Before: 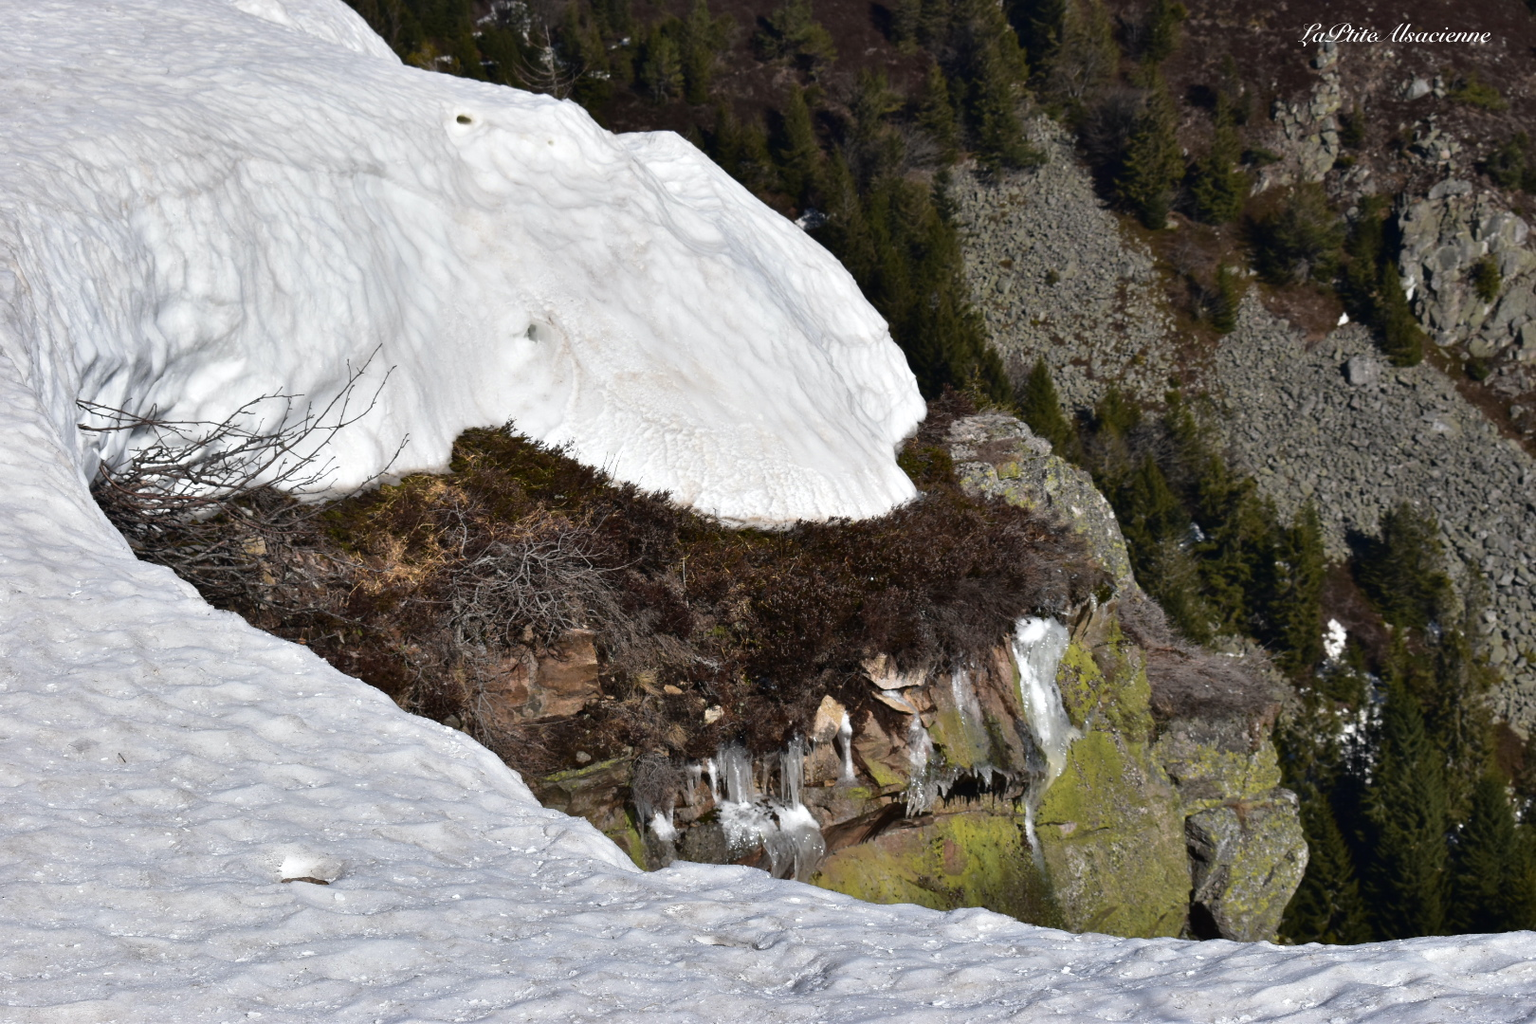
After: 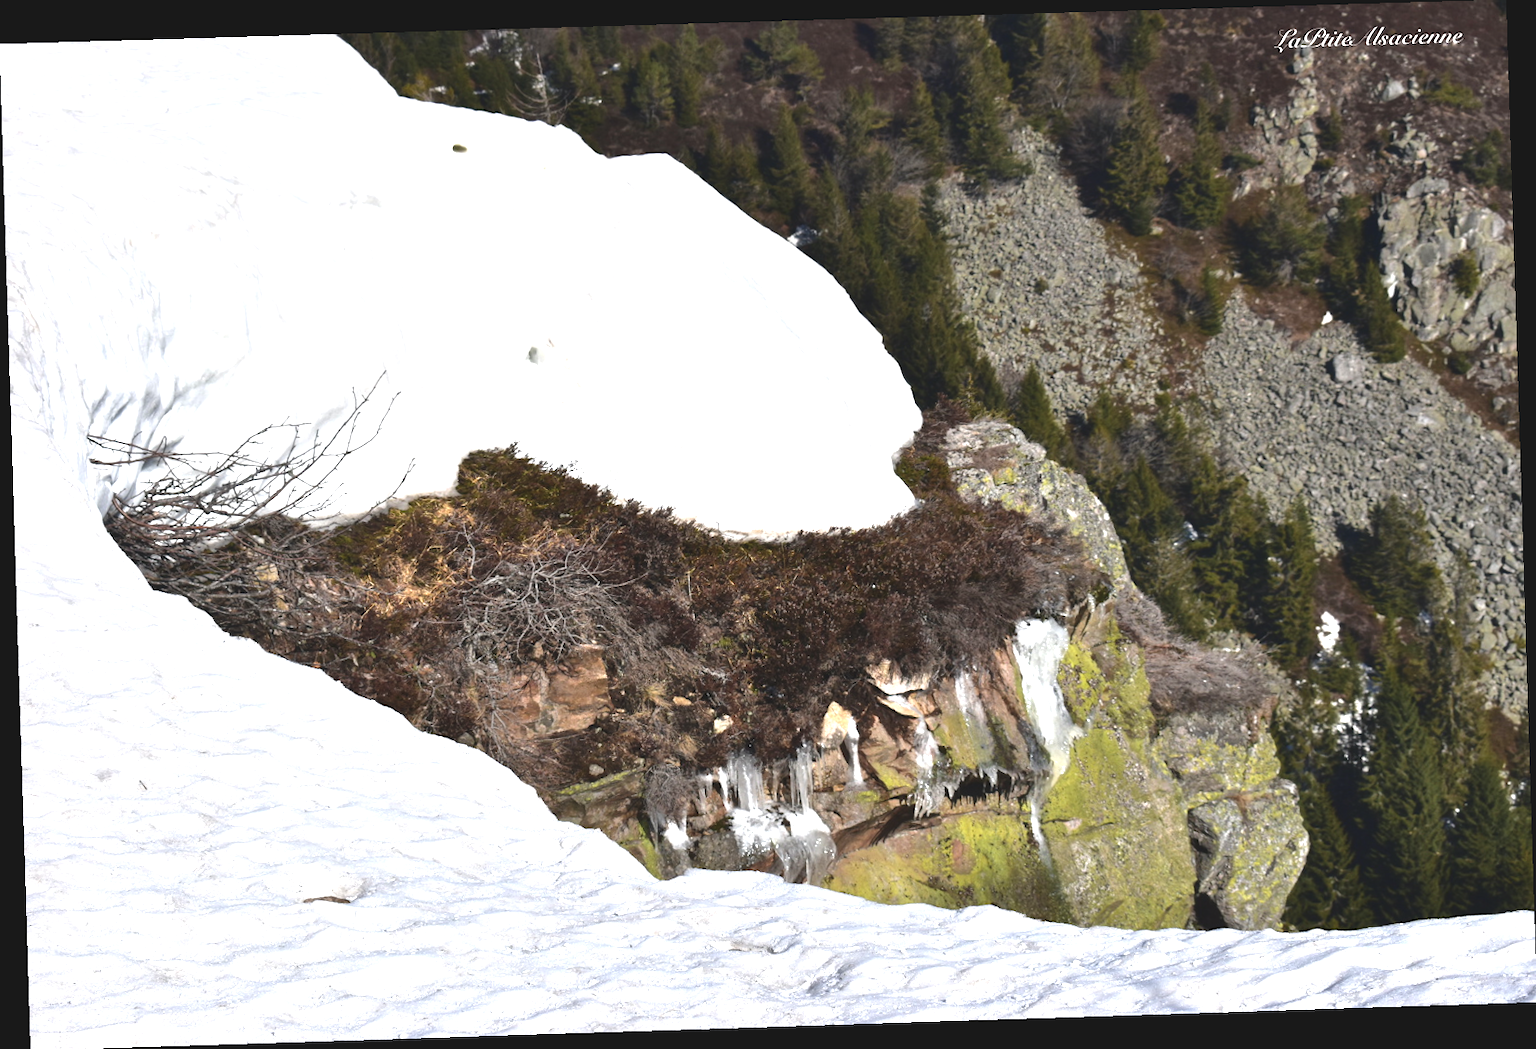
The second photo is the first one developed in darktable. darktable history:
exposure: black level correction -0.005, exposure 1 EV, compensate highlight preservation false
rotate and perspective: rotation -1.77°, lens shift (horizontal) 0.004, automatic cropping off
